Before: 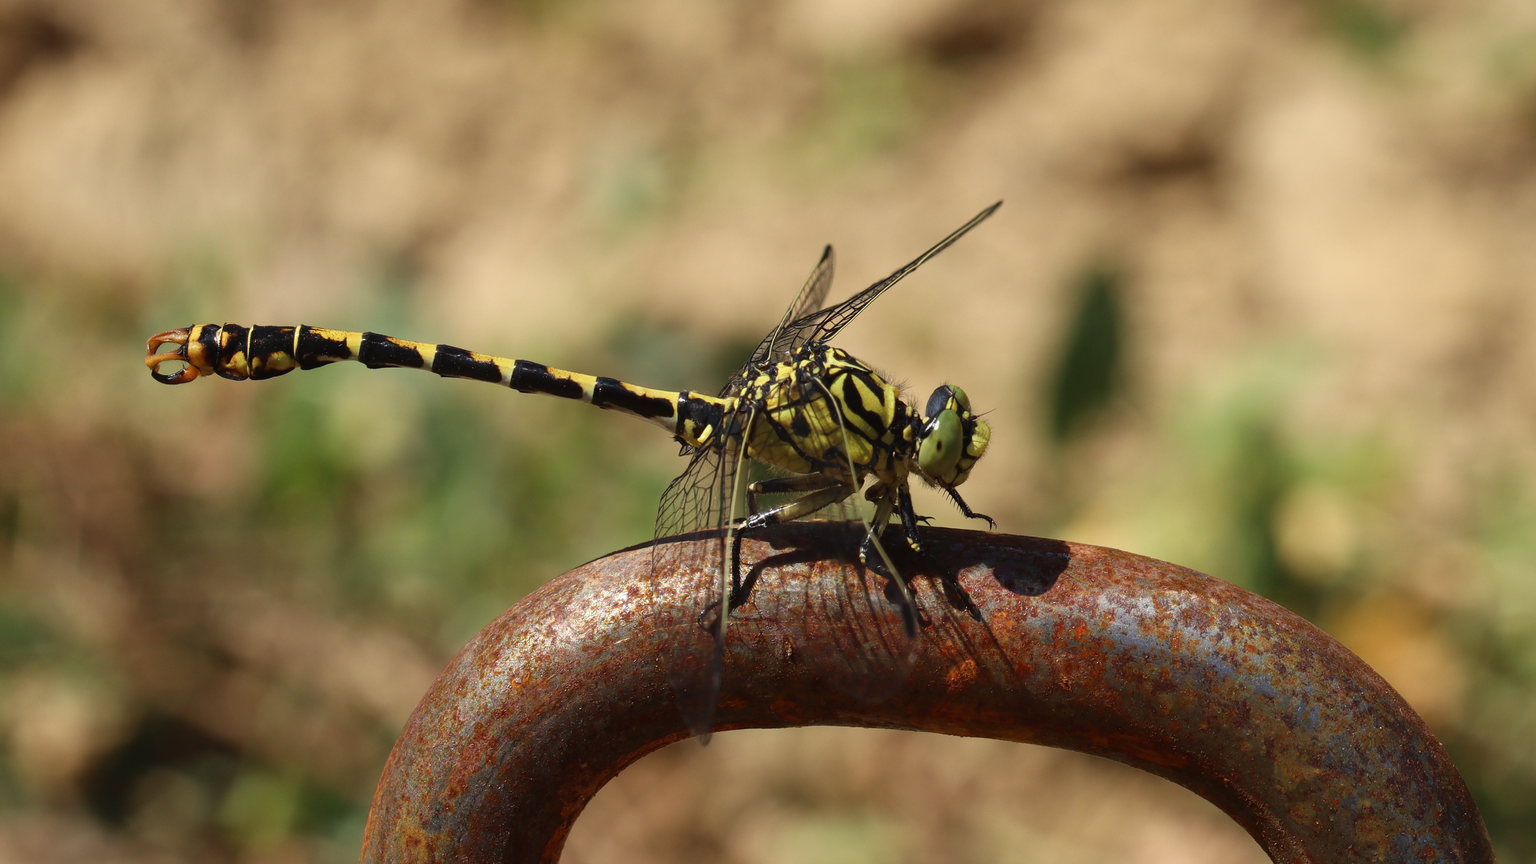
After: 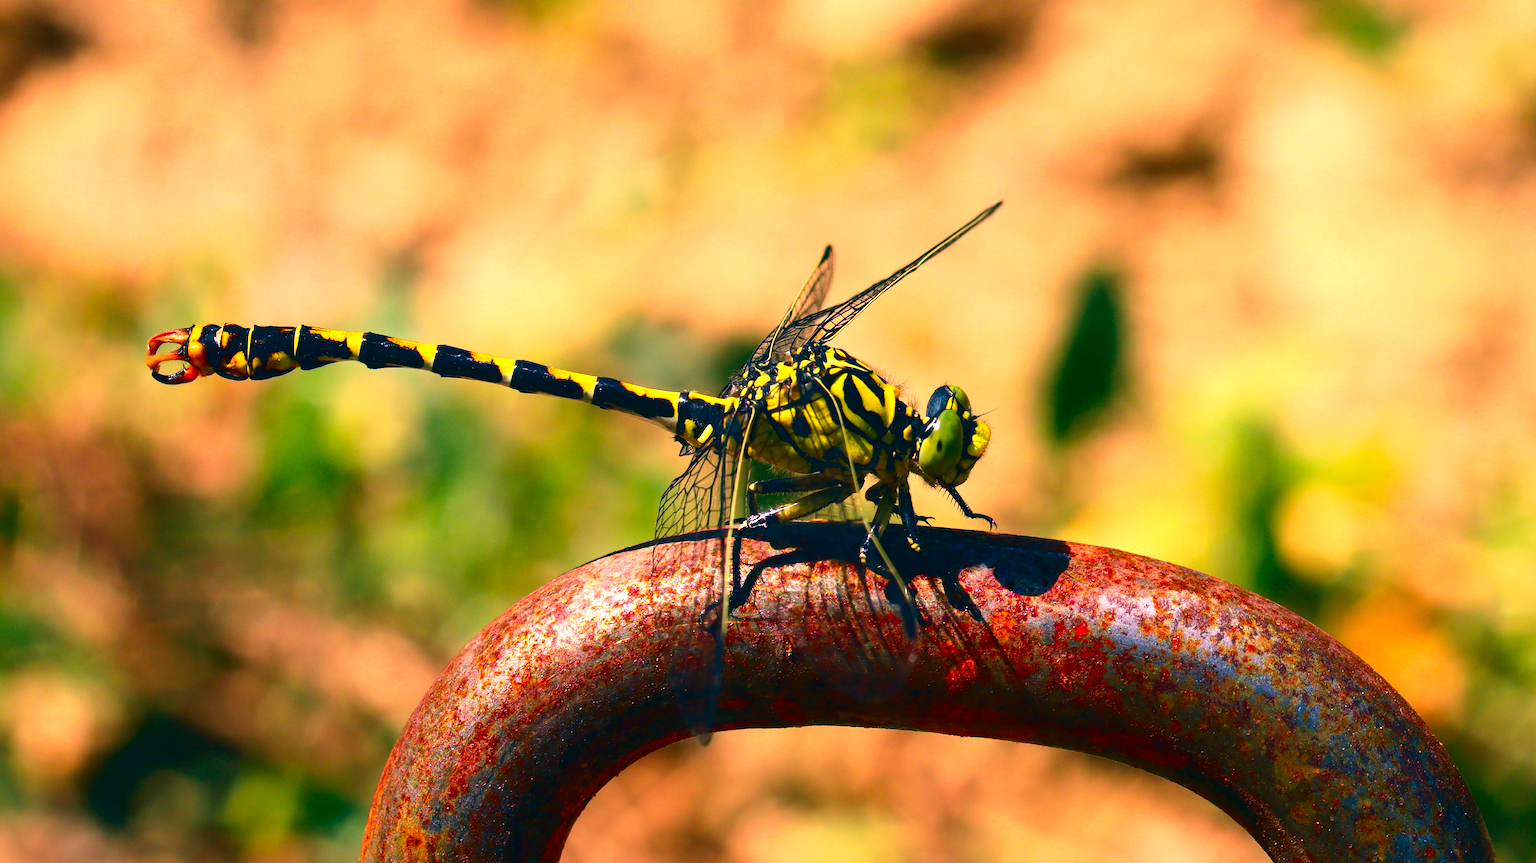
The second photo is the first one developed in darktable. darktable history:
exposure: black level correction 0, exposure 0.936 EV, compensate highlight preservation false
tone curve: curves: ch0 [(0, 0.01) (0.037, 0.032) (0.131, 0.108) (0.275, 0.258) (0.483, 0.512) (0.61, 0.661) (0.696, 0.742) (0.792, 0.834) (0.911, 0.936) (0.997, 0.995)]; ch1 [(0, 0) (0.308, 0.29) (0.425, 0.411) (0.503, 0.502) (0.551, 0.563) (0.683, 0.706) (0.746, 0.77) (1, 1)]; ch2 [(0, 0) (0.246, 0.233) (0.36, 0.352) (0.415, 0.415) (0.485, 0.487) (0.502, 0.502) (0.525, 0.523) (0.545, 0.552) (0.587, 0.6) (0.636, 0.652) (0.711, 0.729) (0.845, 0.855) (0.998, 0.977)], color space Lab, independent channels, preserve colors none
contrast brightness saturation: contrast 0.068, brightness -0.152, saturation 0.117
color correction: highlights a* 16.6, highlights b* 0.343, shadows a* -15.19, shadows b* -14.04, saturation 1.47
